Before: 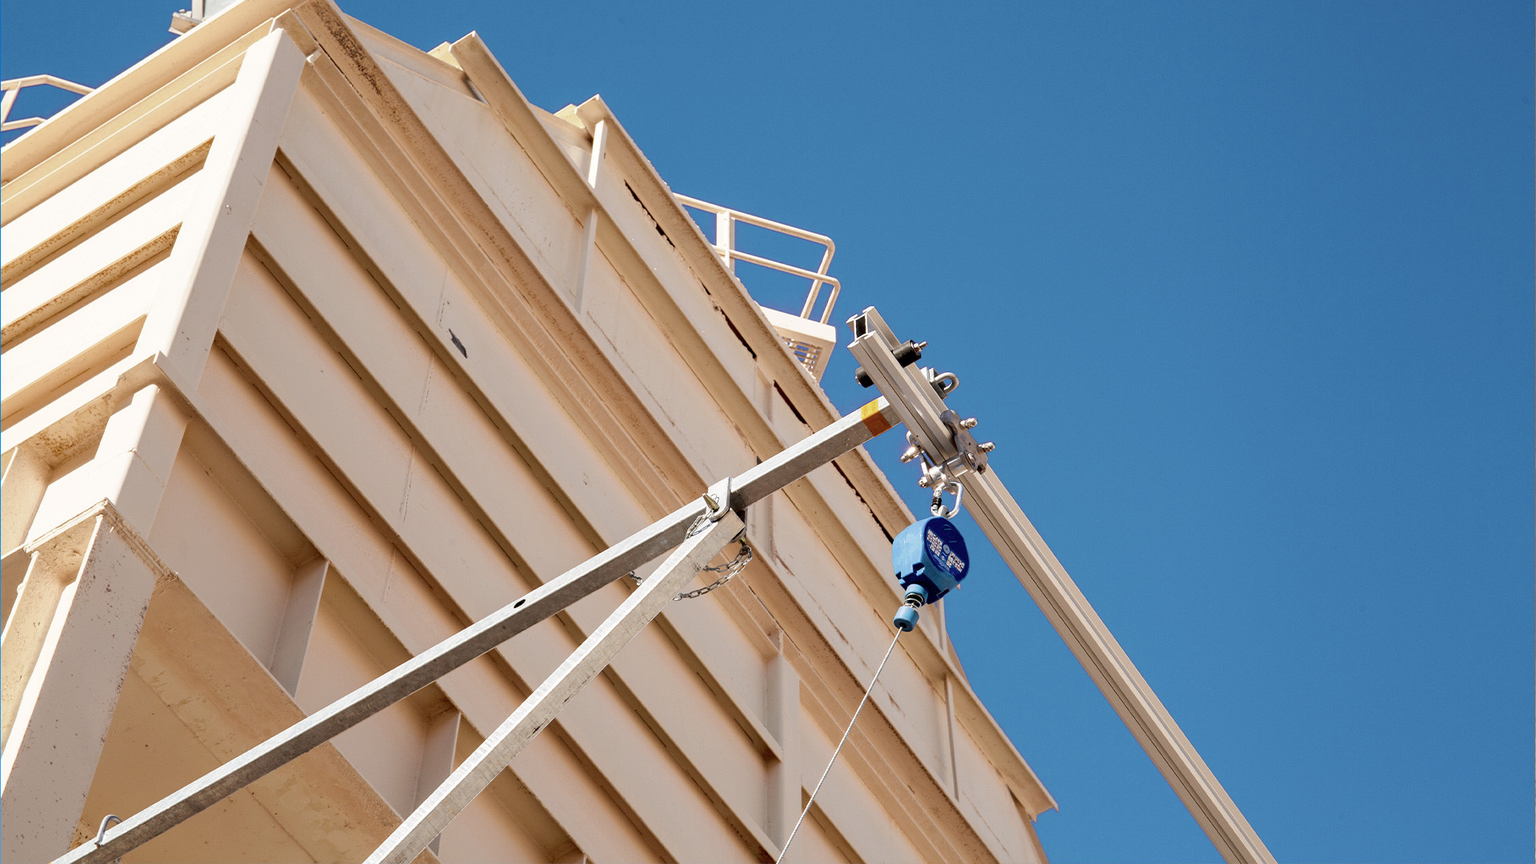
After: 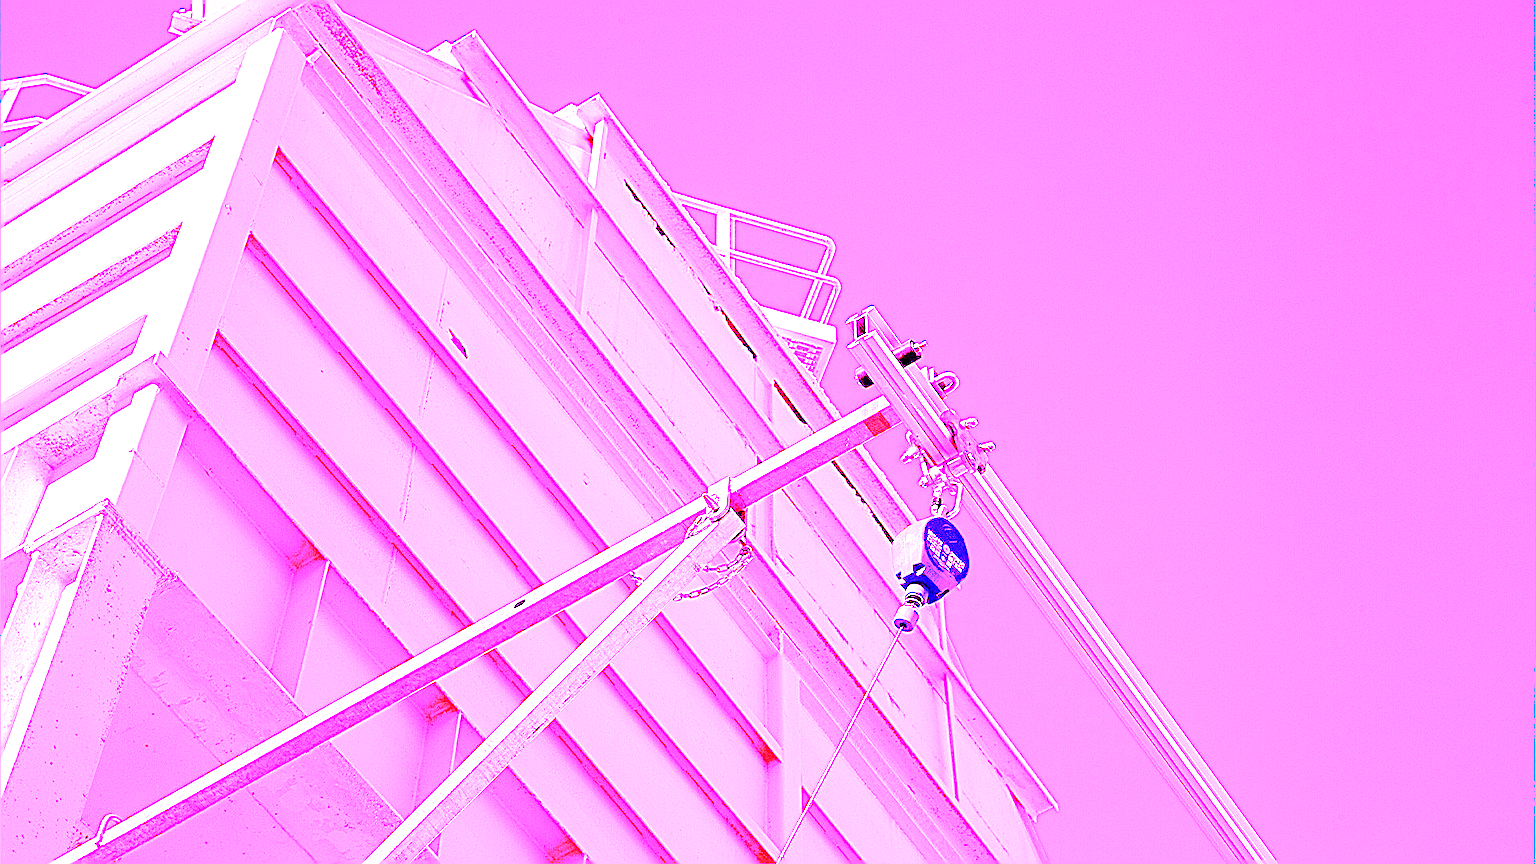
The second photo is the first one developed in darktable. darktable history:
rotate and perspective: automatic cropping off
sharpen: amount 0.2
exposure: black level correction 0, exposure 0.5 EV, compensate highlight preservation false
white balance: red 8, blue 8
